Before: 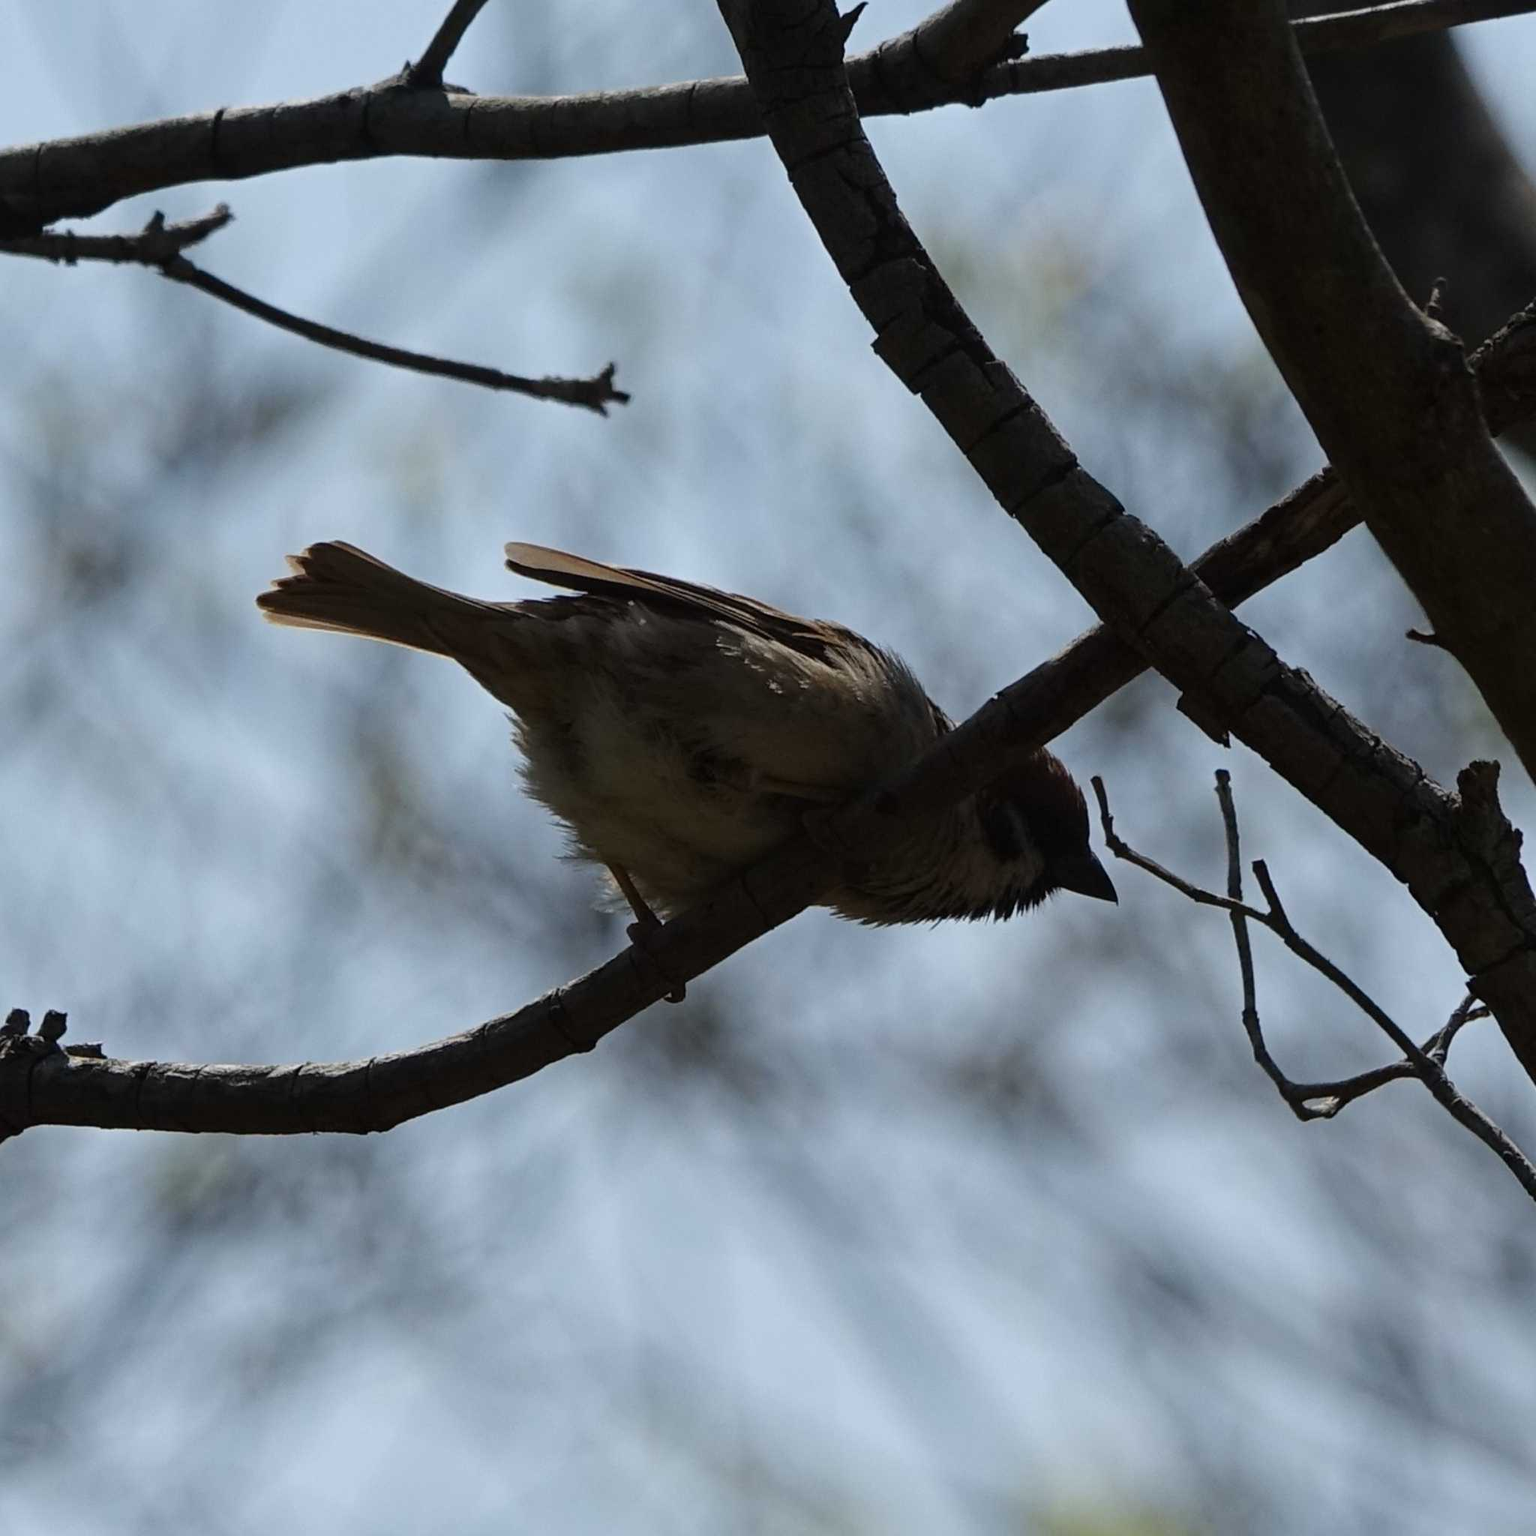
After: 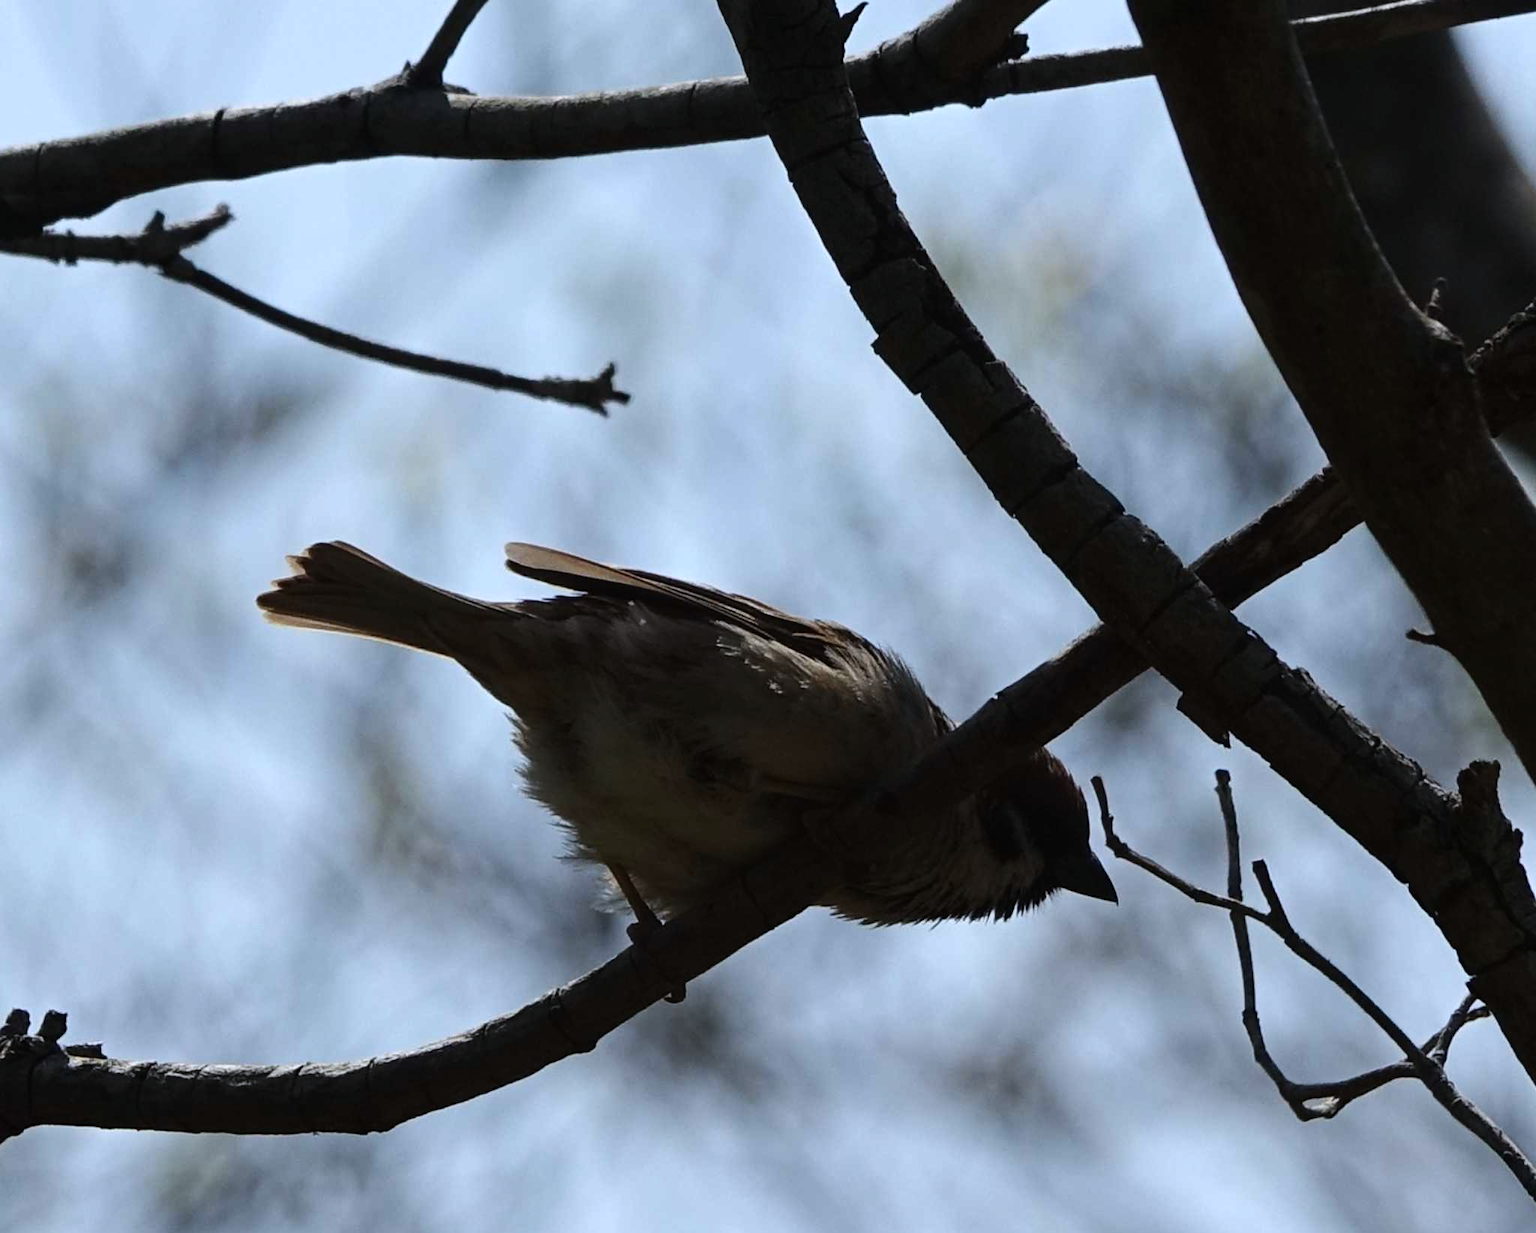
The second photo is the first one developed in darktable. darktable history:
white balance: red 0.983, blue 1.036
tone equalizer: -8 EV -0.417 EV, -7 EV -0.389 EV, -6 EV -0.333 EV, -5 EV -0.222 EV, -3 EV 0.222 EV, -2 EV 0.333 EV, -1 EV 0.389 EV, +0 EV 0.417 EV, edges refinement/feathering 500, mask exposure compensation -1.57 EV, preserve details no
local contrast: mode bilateral grid, contrast 100, coarseness 100, detail 91%, midtone range 0.2
crop: bottom 19.644%
